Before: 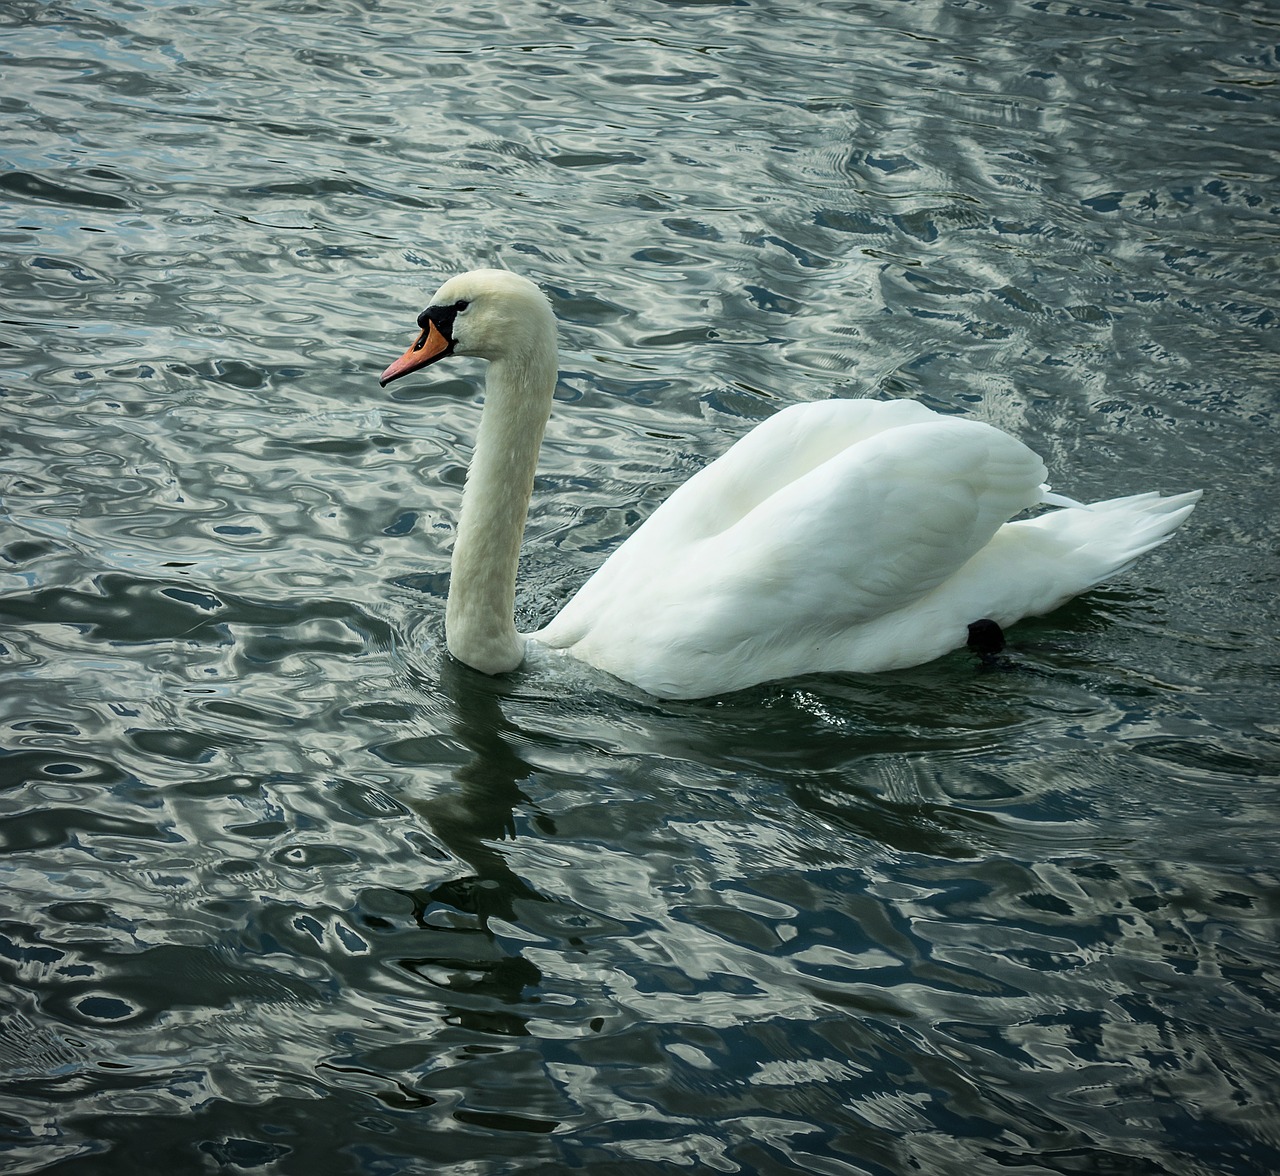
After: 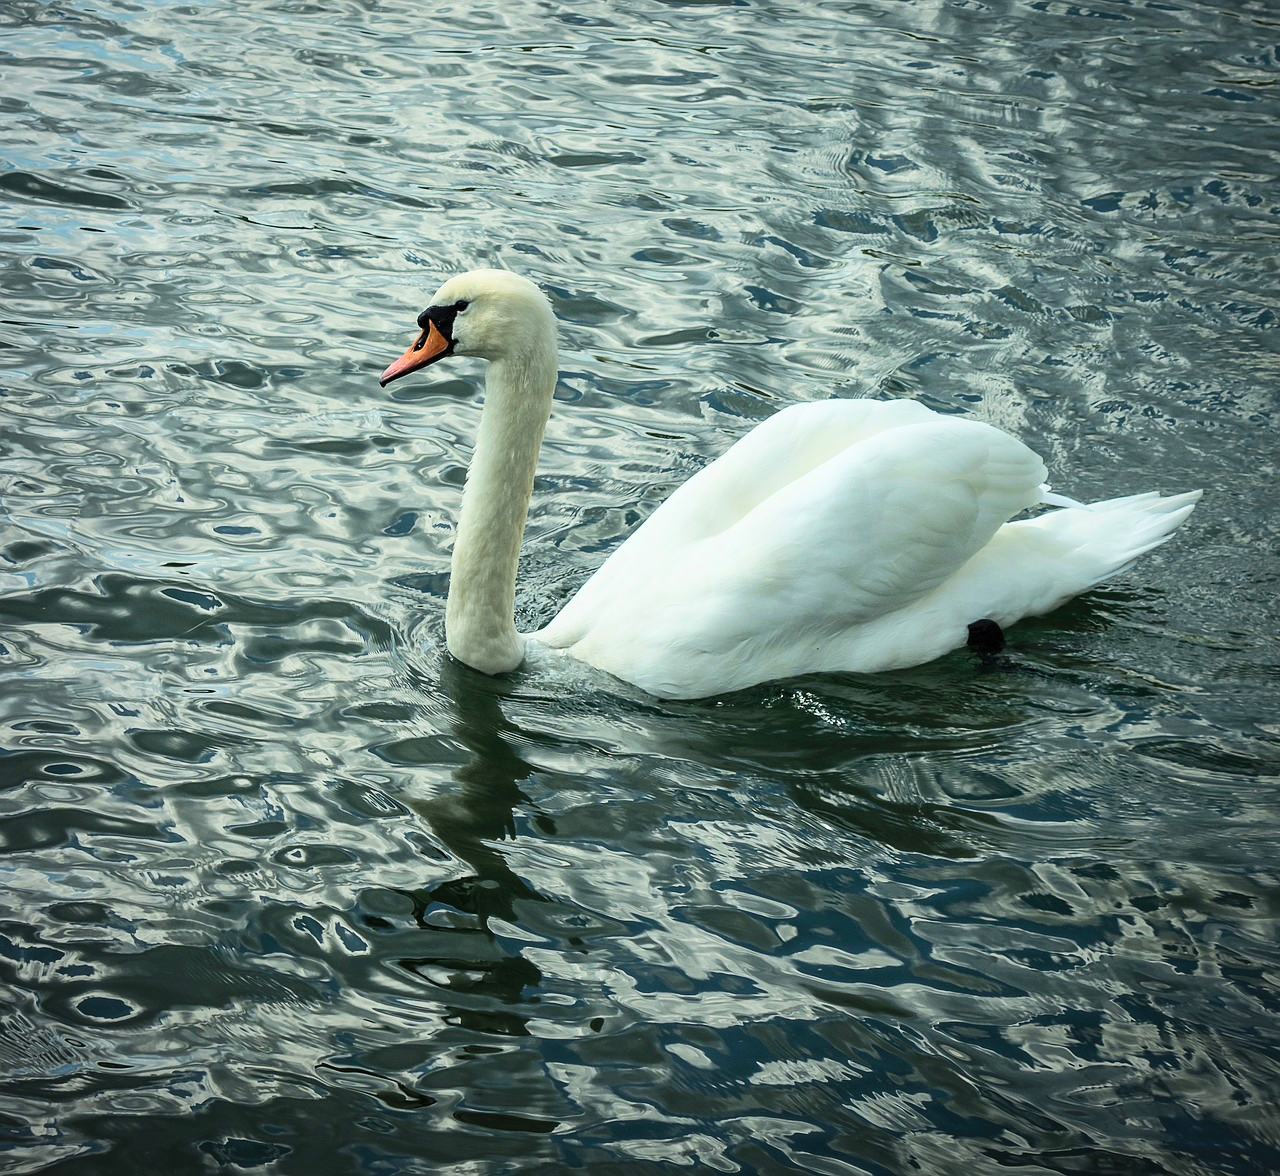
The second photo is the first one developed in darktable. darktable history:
contrast brightness saturation: contrast 0.2, brightness 0.162, saturation 0.216
